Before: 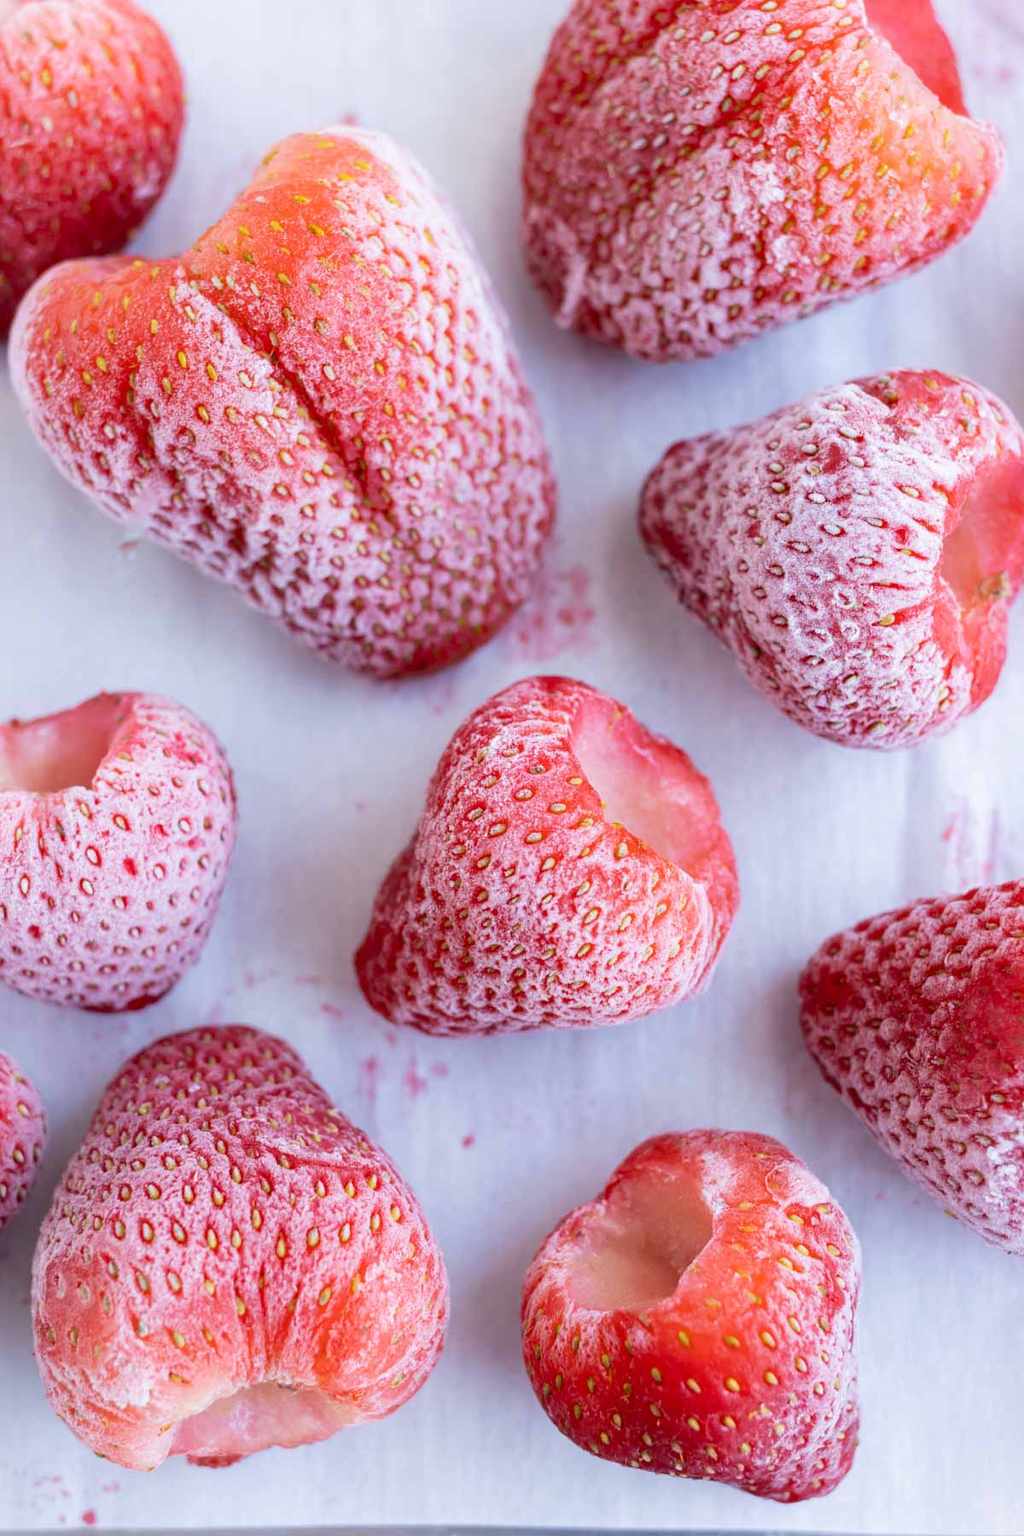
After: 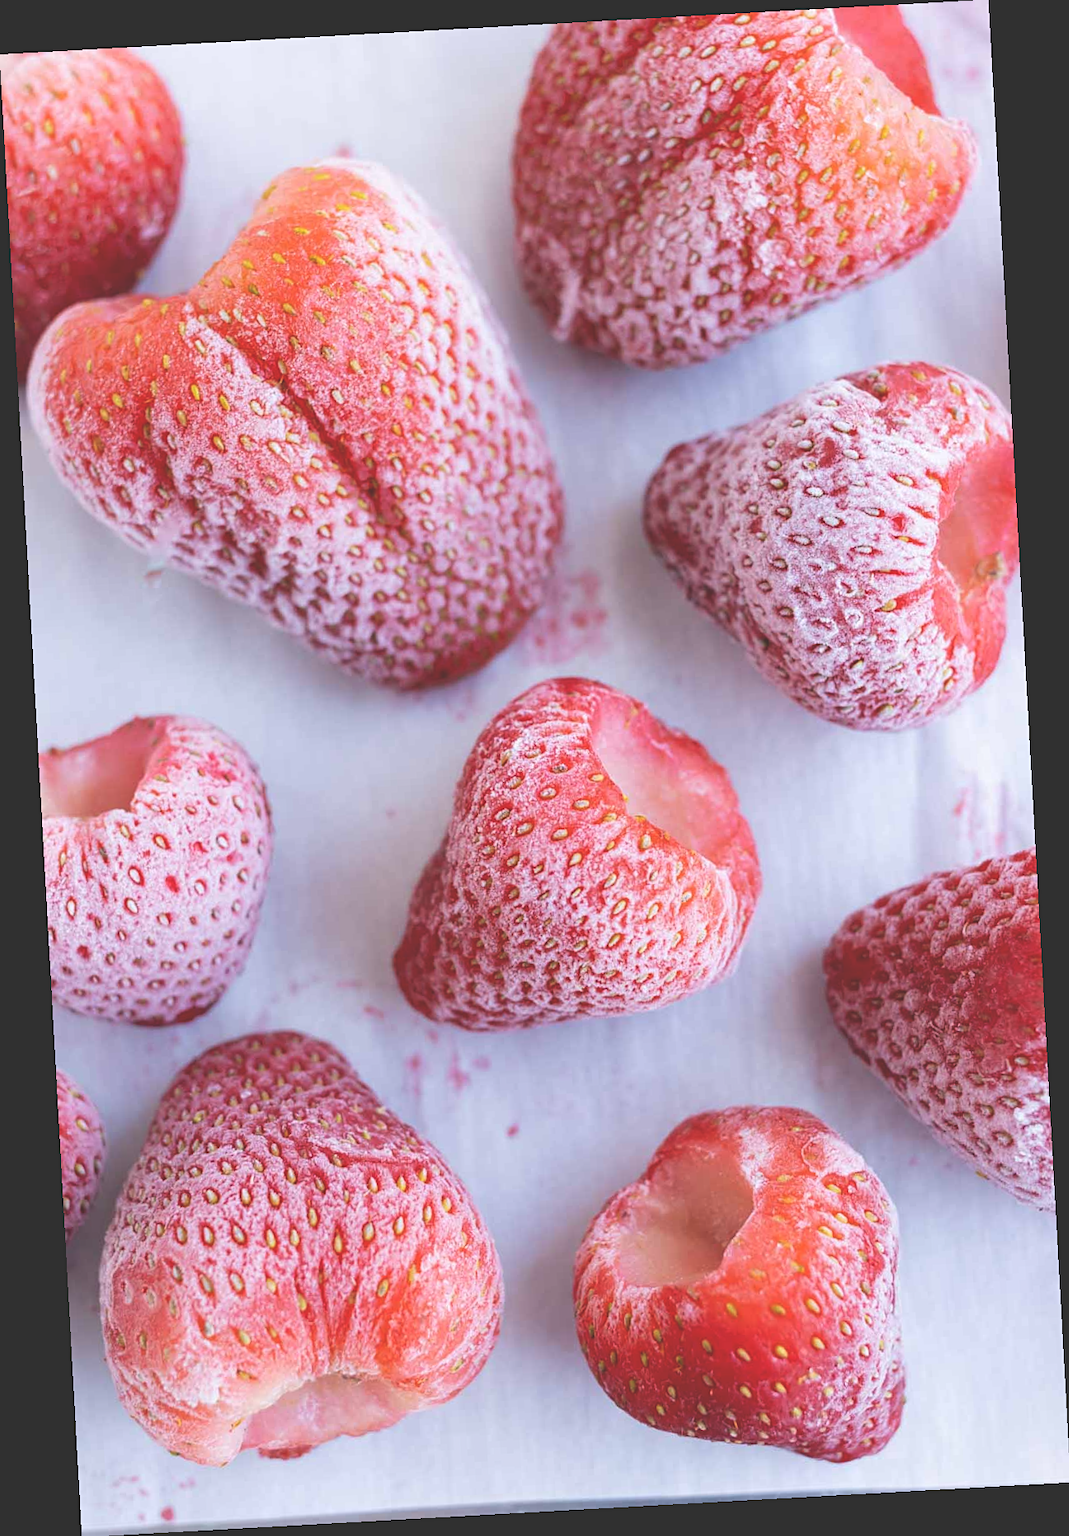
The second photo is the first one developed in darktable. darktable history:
rotate and perspective: rotation -3.18°, automatic cropping off
exposure: black level correction -0.03, compensate highlight preservation false
sharpen: amount 0.2
